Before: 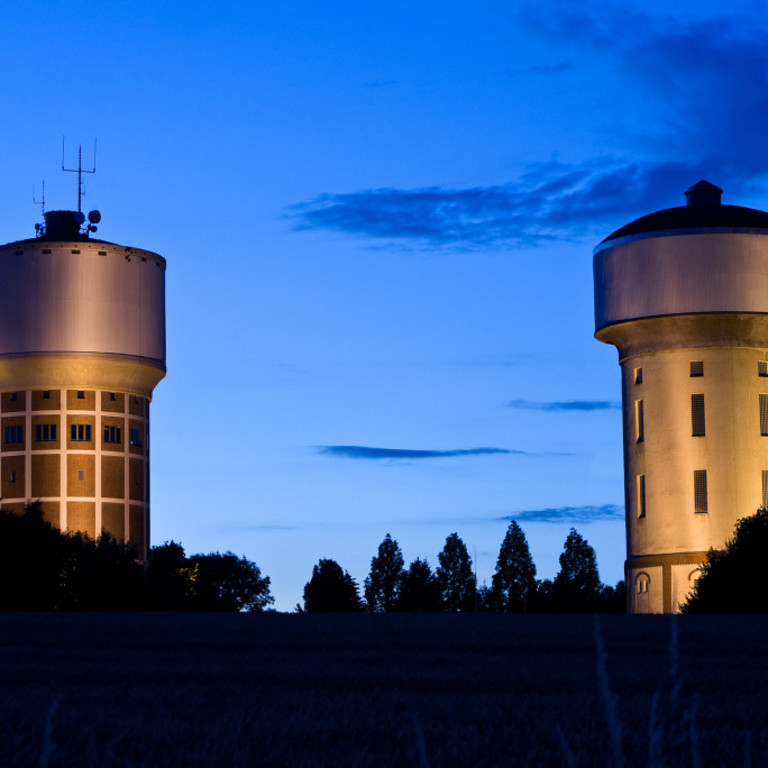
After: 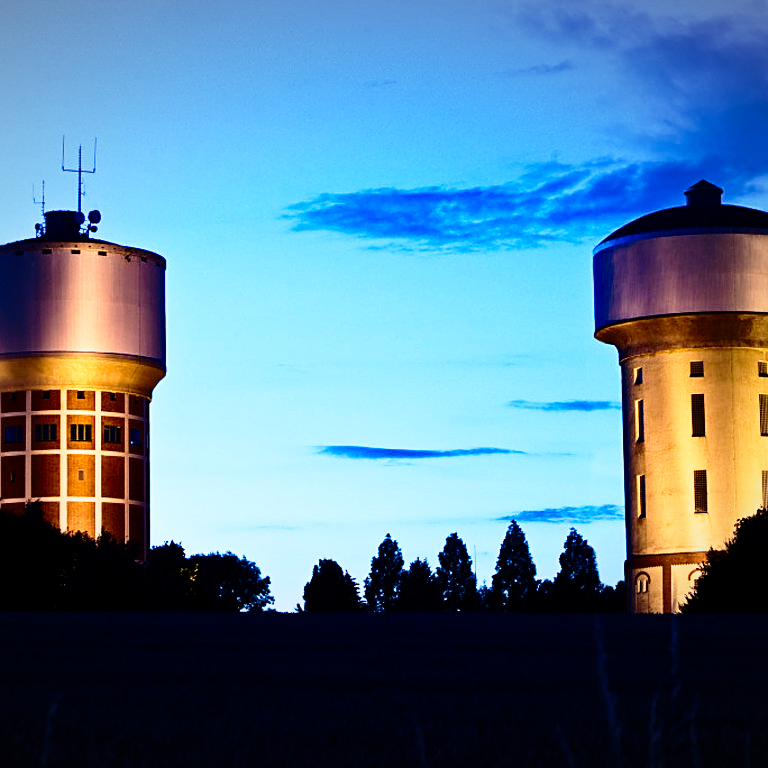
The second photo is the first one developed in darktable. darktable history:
vignetting: fall-off radius 100%, width/height ratio 1.337
sharpen: on, module defaults
graduated density: rotation -180°, offset 24.95
contrast brightness saturation: contrast 0.21, brightness -0.11, saturation 0.21
base curve: curves: ch0 [(0, 0) (0.026, 0.03) (0.109, 0.232) (0.351, 0.748) (0.669, 0.968) (1, 1)], preserve colors none
